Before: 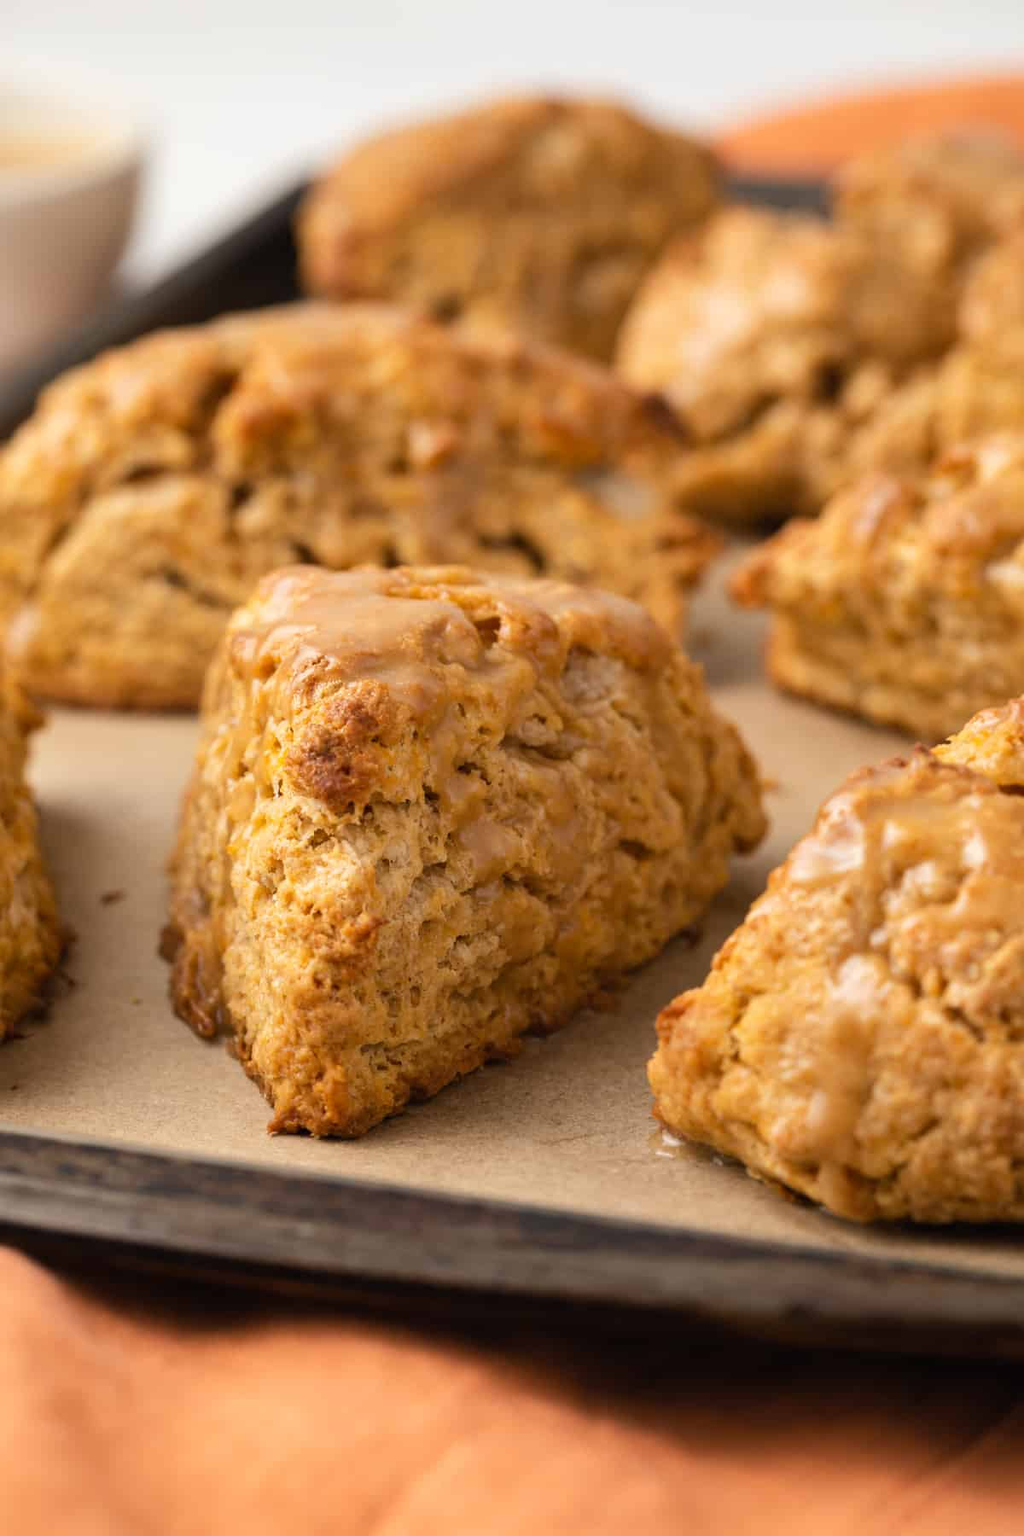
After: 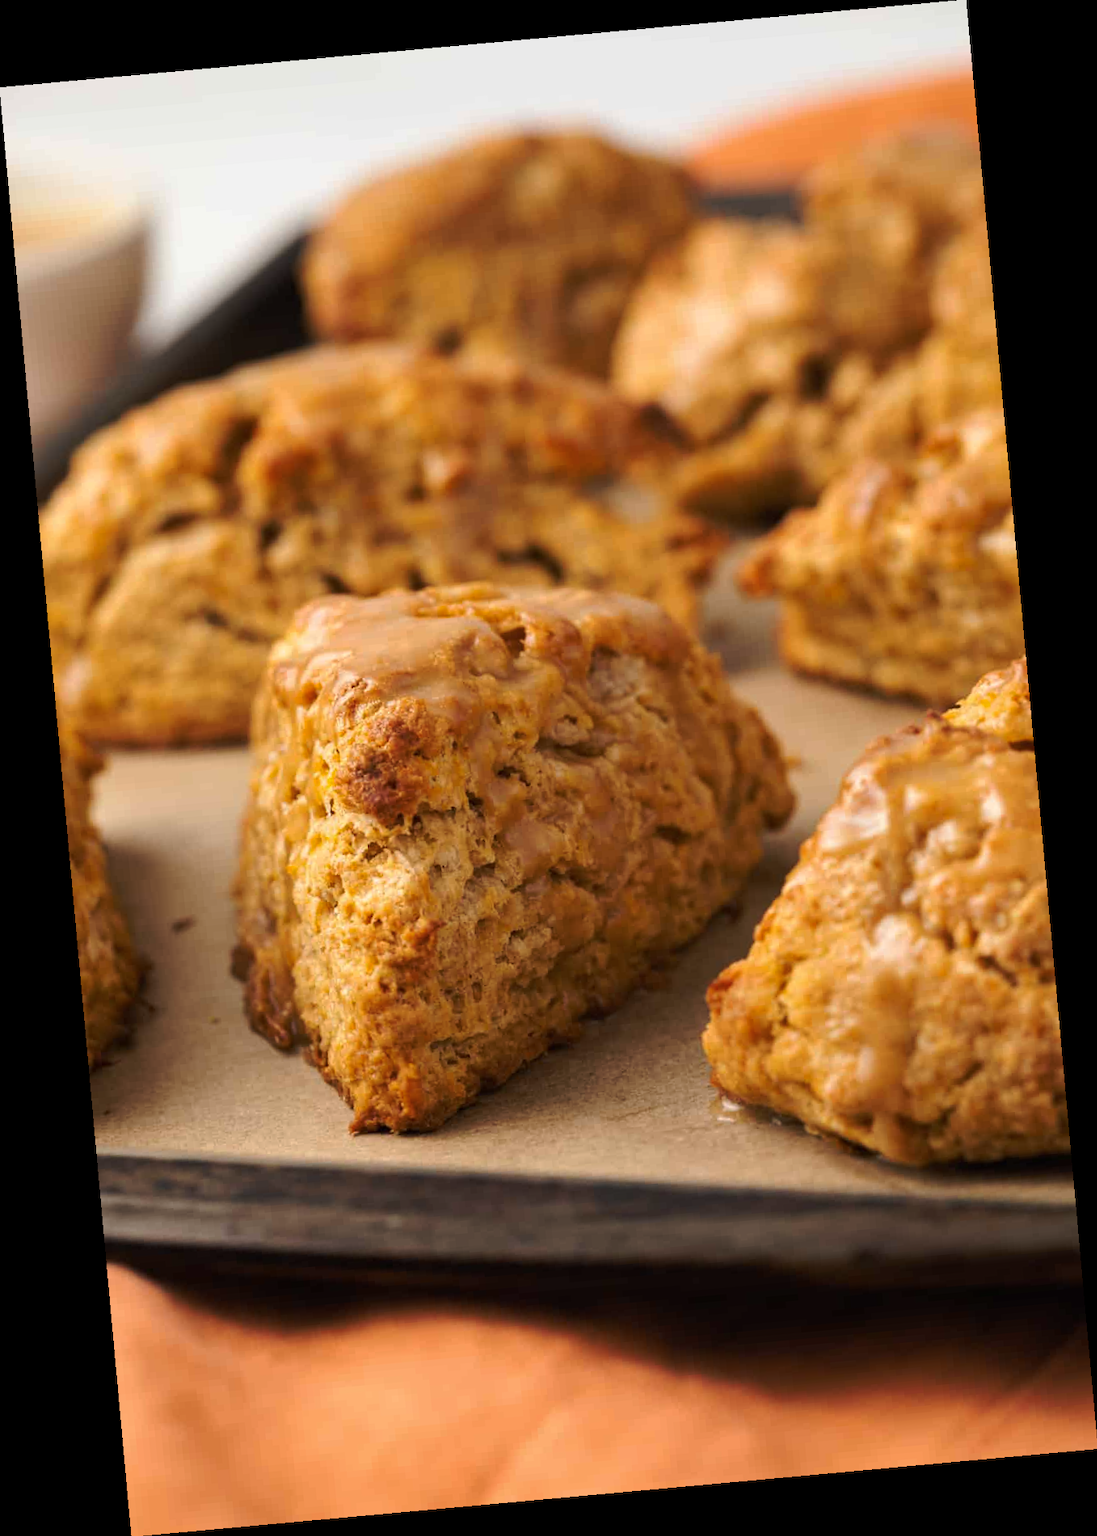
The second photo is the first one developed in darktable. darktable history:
tone curve: curves: ch0 [(0, 0) (0.003, 0.002) (0.011, 0.009) (0.025, 0.02) (0.044, 0.035) (0.069, 0.055) (0.1, 0.08) (0.136, 0.109) (0.177, 0.142) (0.224, 0.179) (0.277, 0.222) (0.335, 0.268) (0.399, 0.329) (0.468, 0.409) (0.543, 0.495) (0.623, 0.579) (0.709, 0.669) (0.801, 0.767) (0.898, 0.885) (1, 1)], preserve colors none
rotate and perspective: rotation -5.2°, automatic cropping off
